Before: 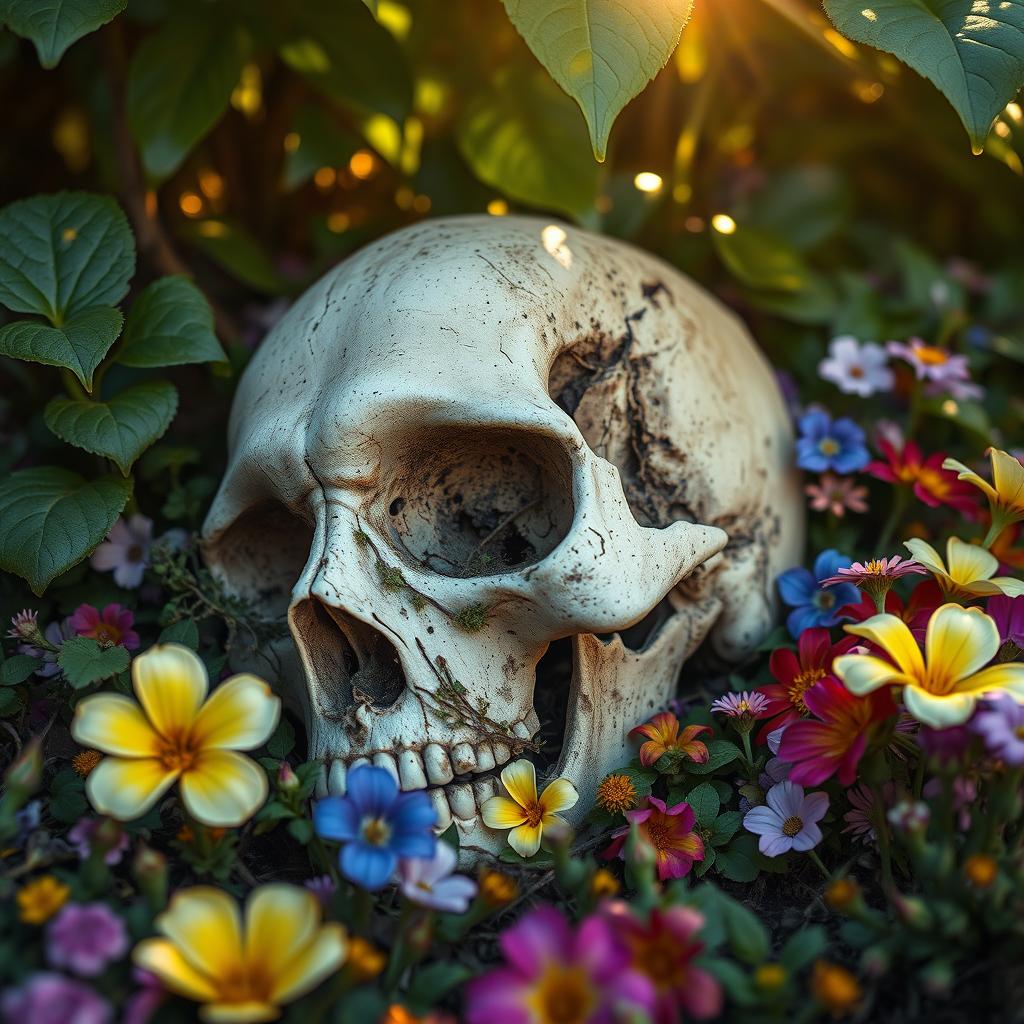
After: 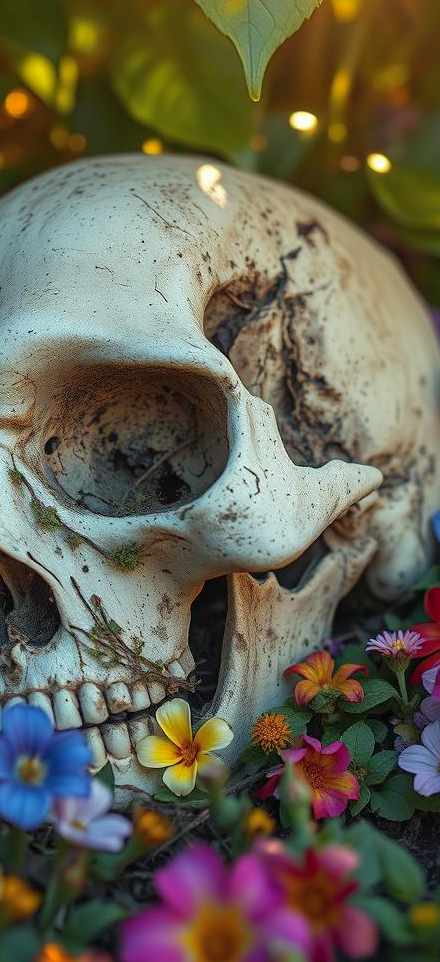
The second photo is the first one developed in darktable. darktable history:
shadows and highlights: on, module defaults
crop: left 33.788%, top 6.013%, right 23.157%
